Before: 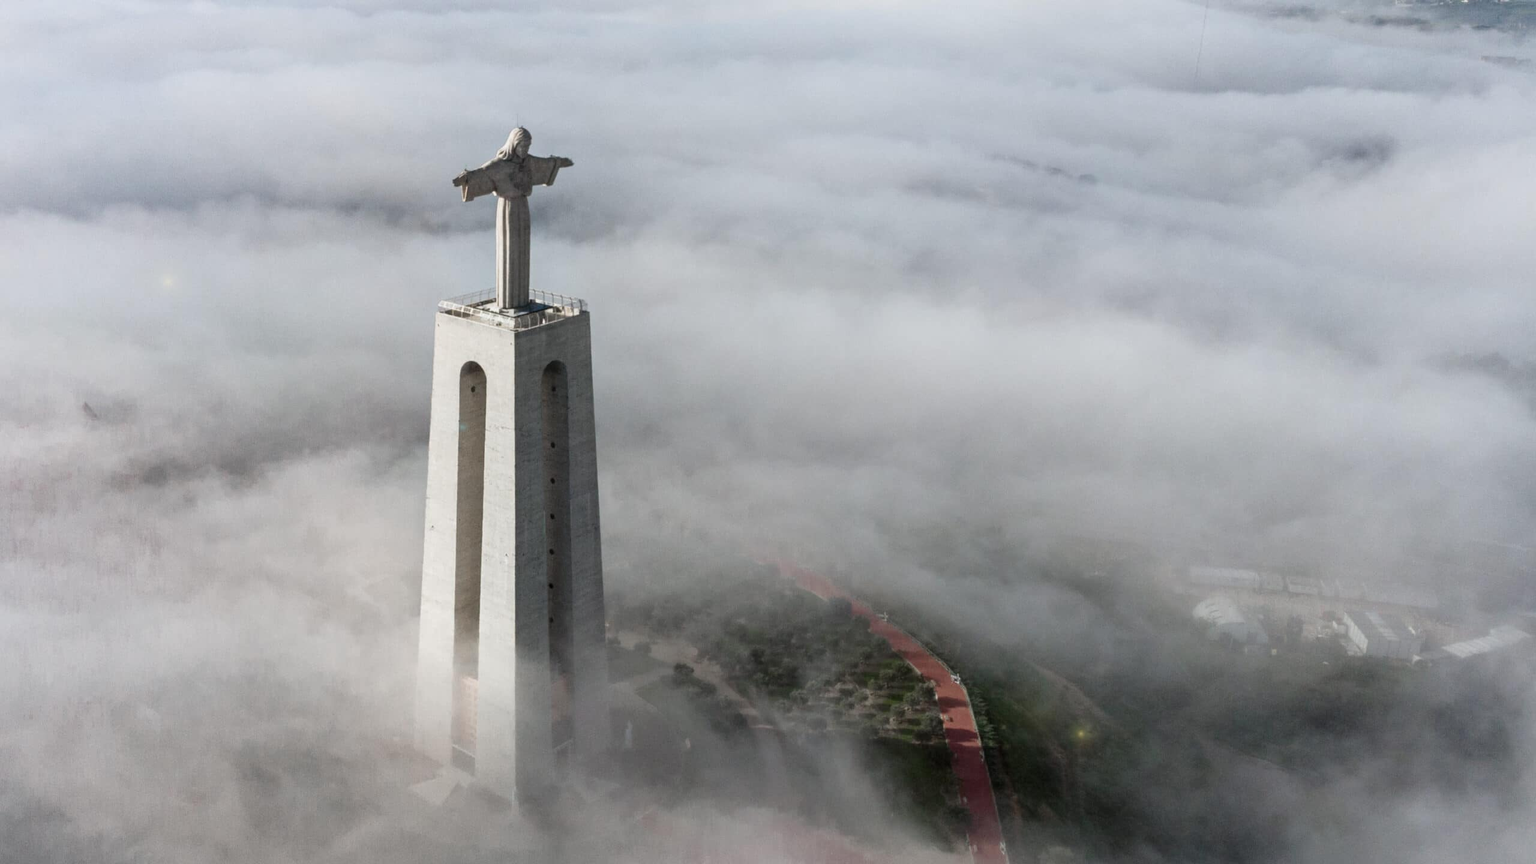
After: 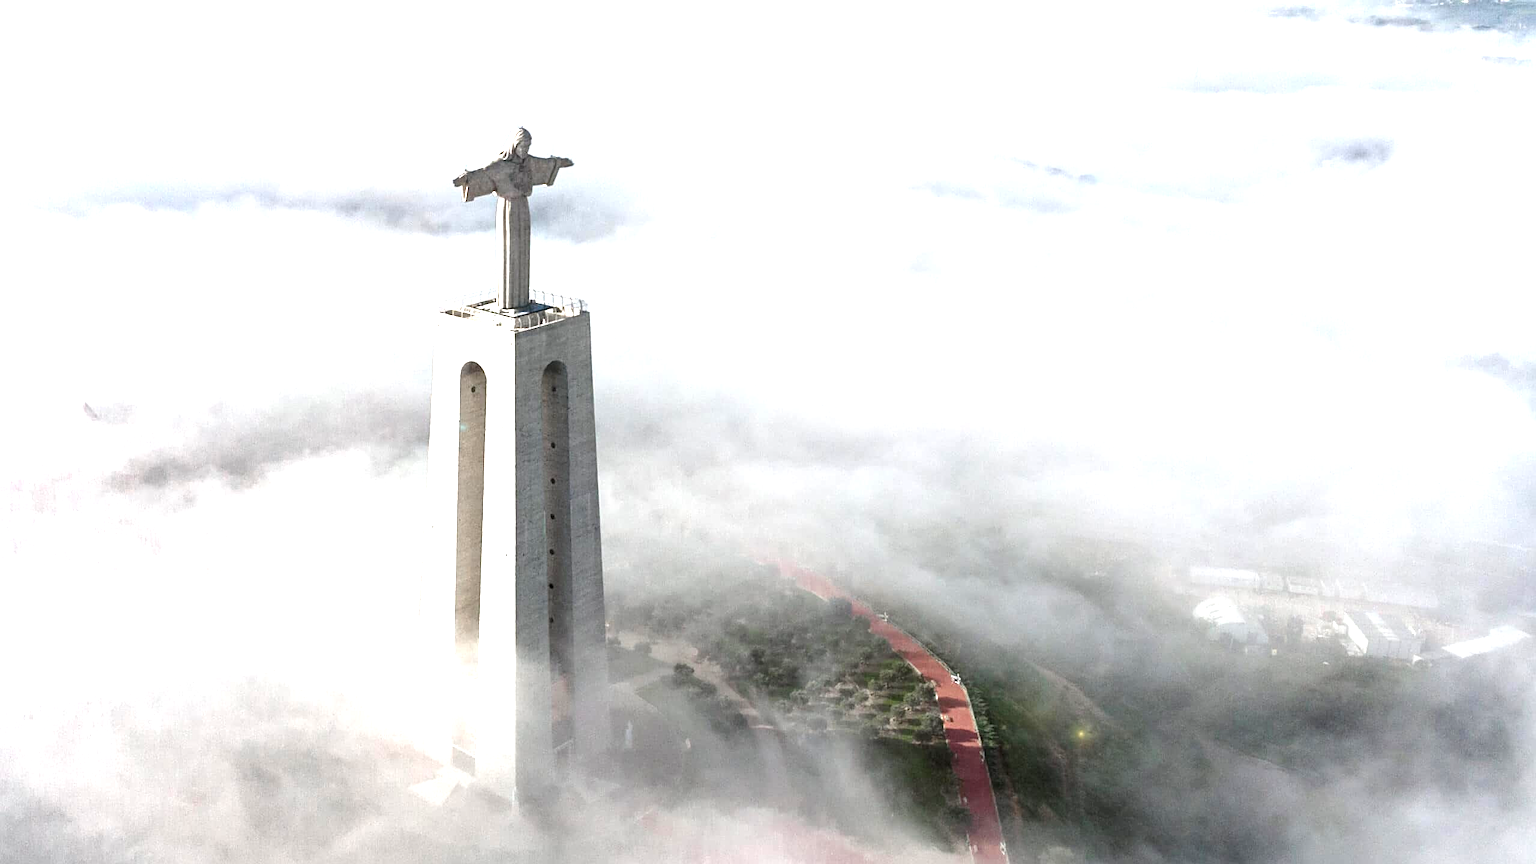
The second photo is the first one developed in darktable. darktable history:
sharpen: on, module defaults
exposure: black level correction 0, exposure 1.39 EV, compensate highlight preservation false
